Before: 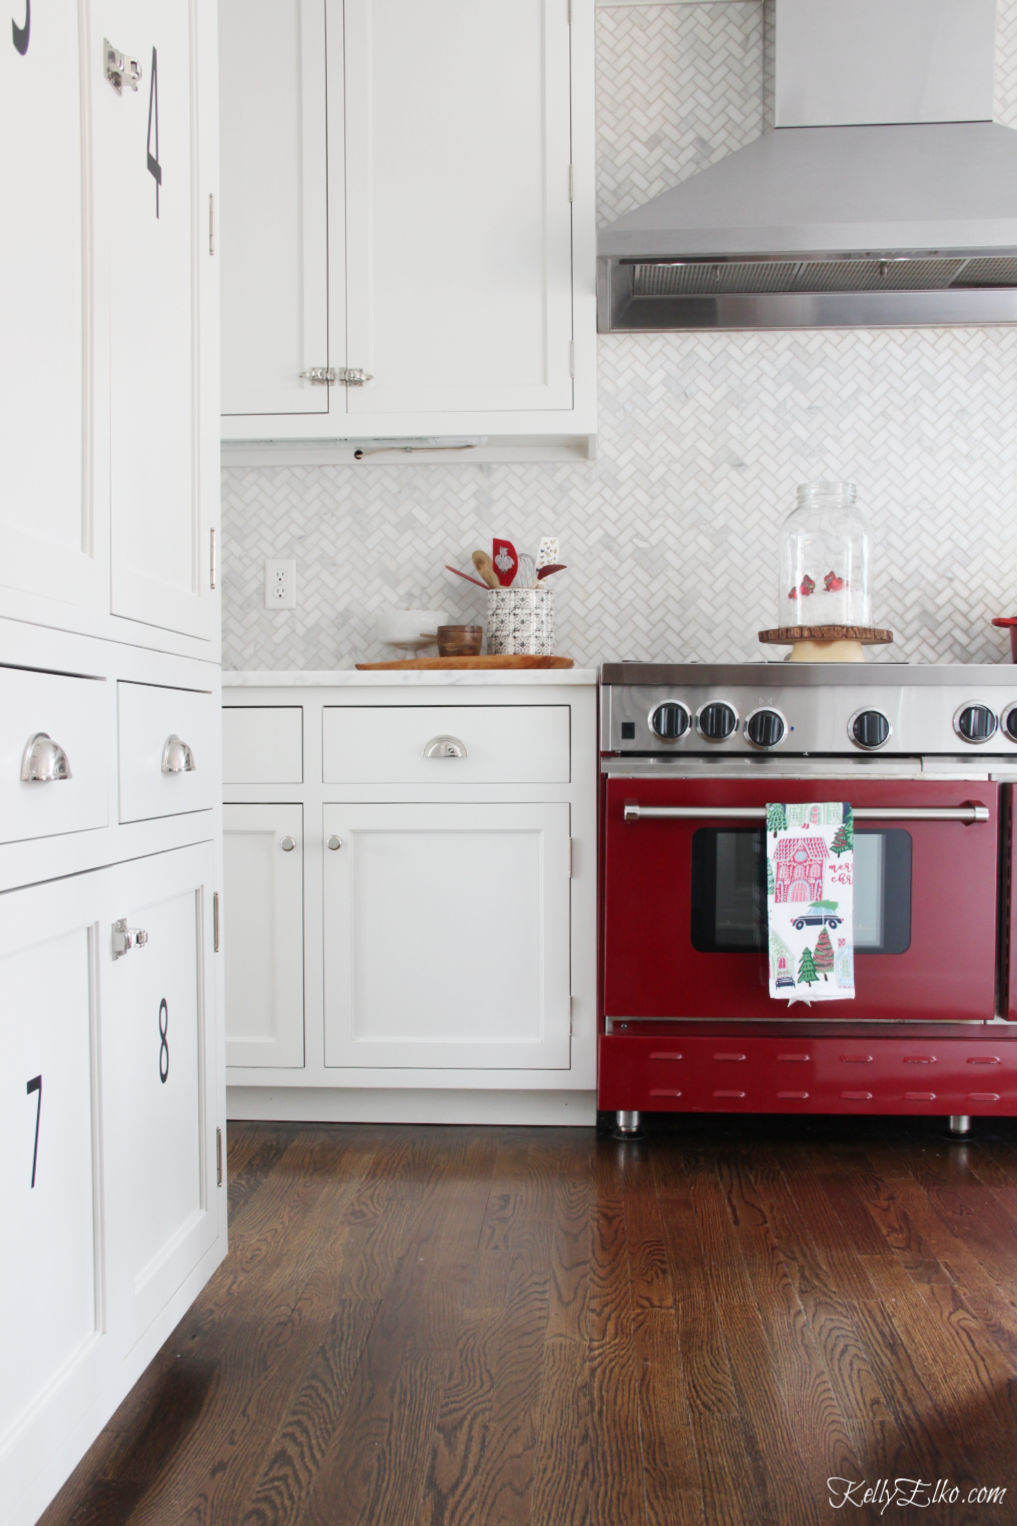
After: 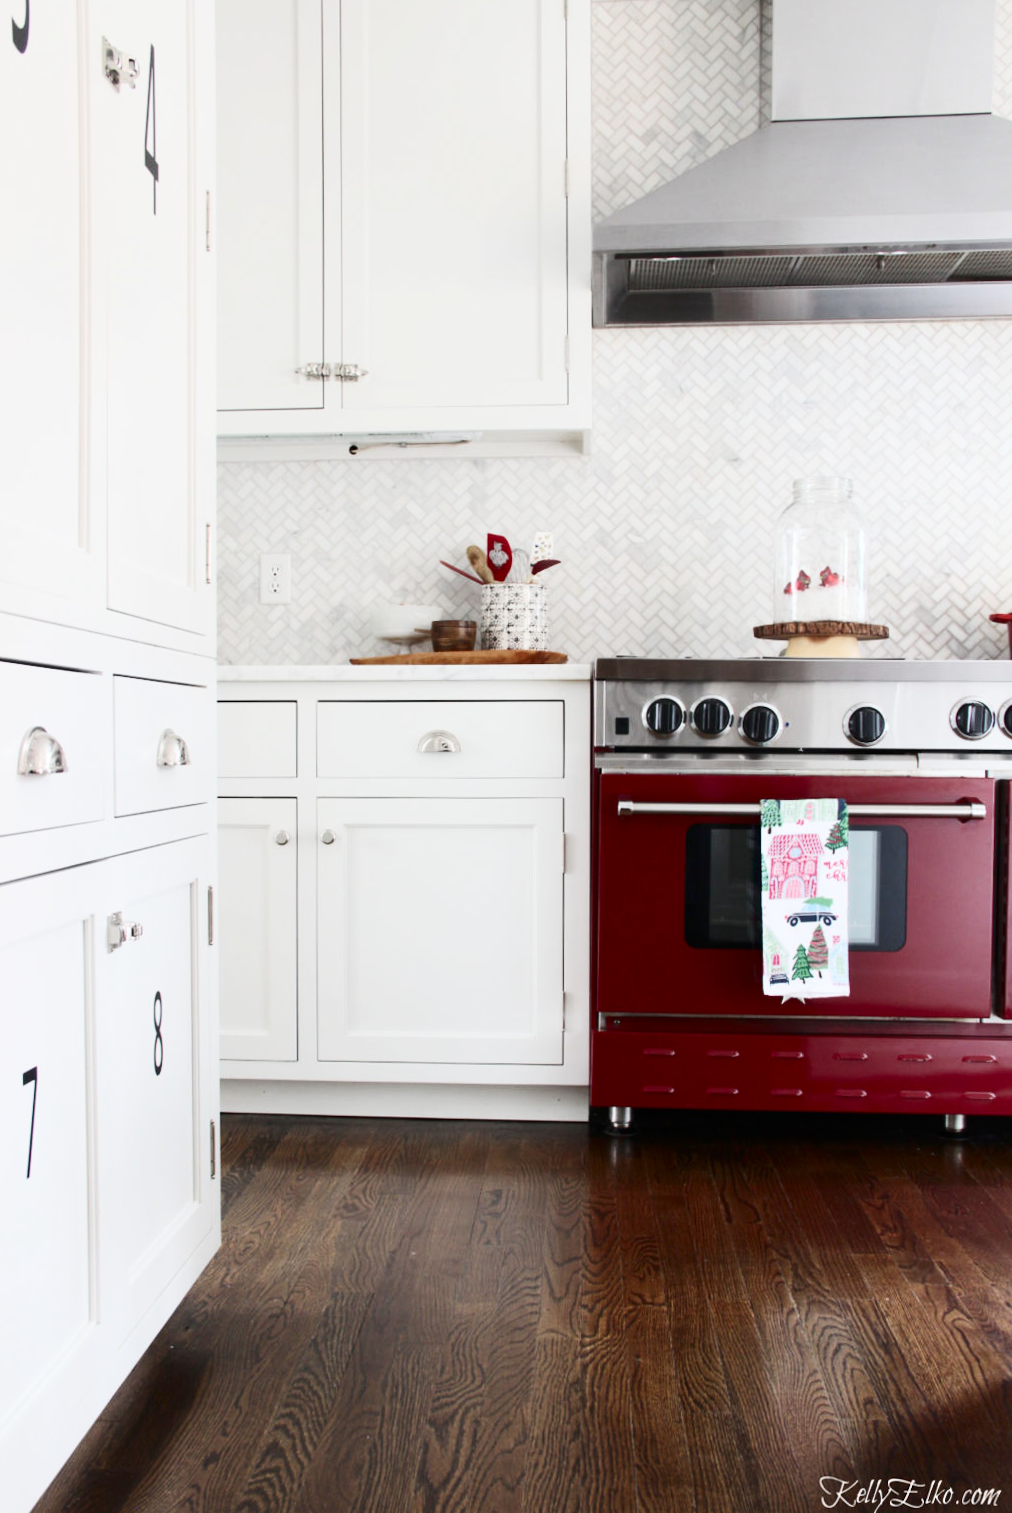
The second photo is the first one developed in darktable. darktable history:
rotate and perspective: rotation 0.192°, lens shift (horizontal) -0.015, crop left 0.005, crop right 0.996, crop top 0.006, crop bottom 0.99
contrast brightness saturation: contrast 0.28
